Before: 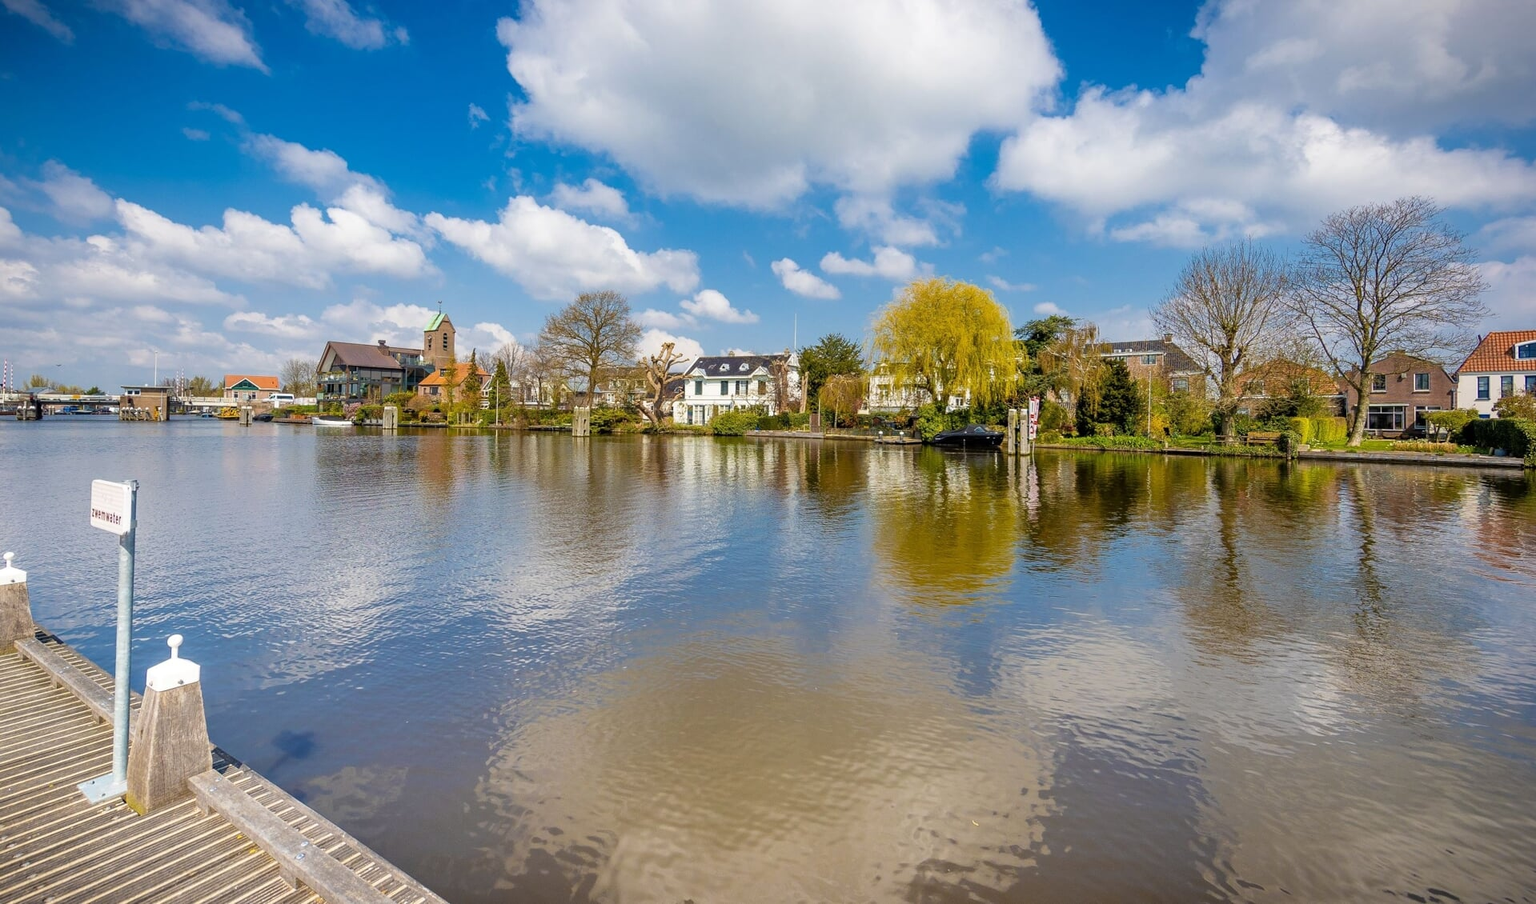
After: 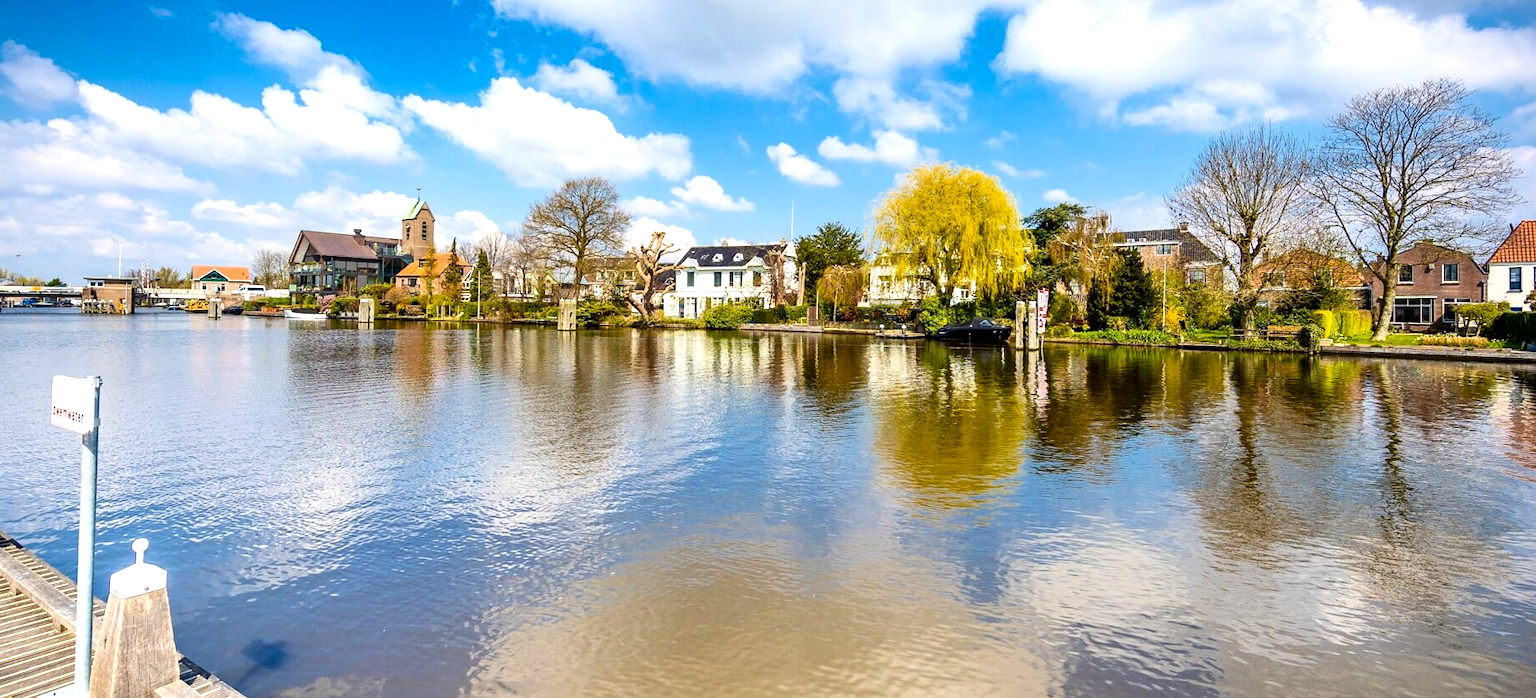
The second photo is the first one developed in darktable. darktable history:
contrast brightness saturation: contrast 0.198, brightness -0.113, saturation 0.103
crop and rotate: left 2.805%, top 13.585%, right 2.028%, bottom 12.9%
tone equalizer: smoothing diameter 24.77%, edges refinement/feathering 6.21, preserve details guided filter
exposure: exposure 0.66 EV, compensate highlight preservation false
